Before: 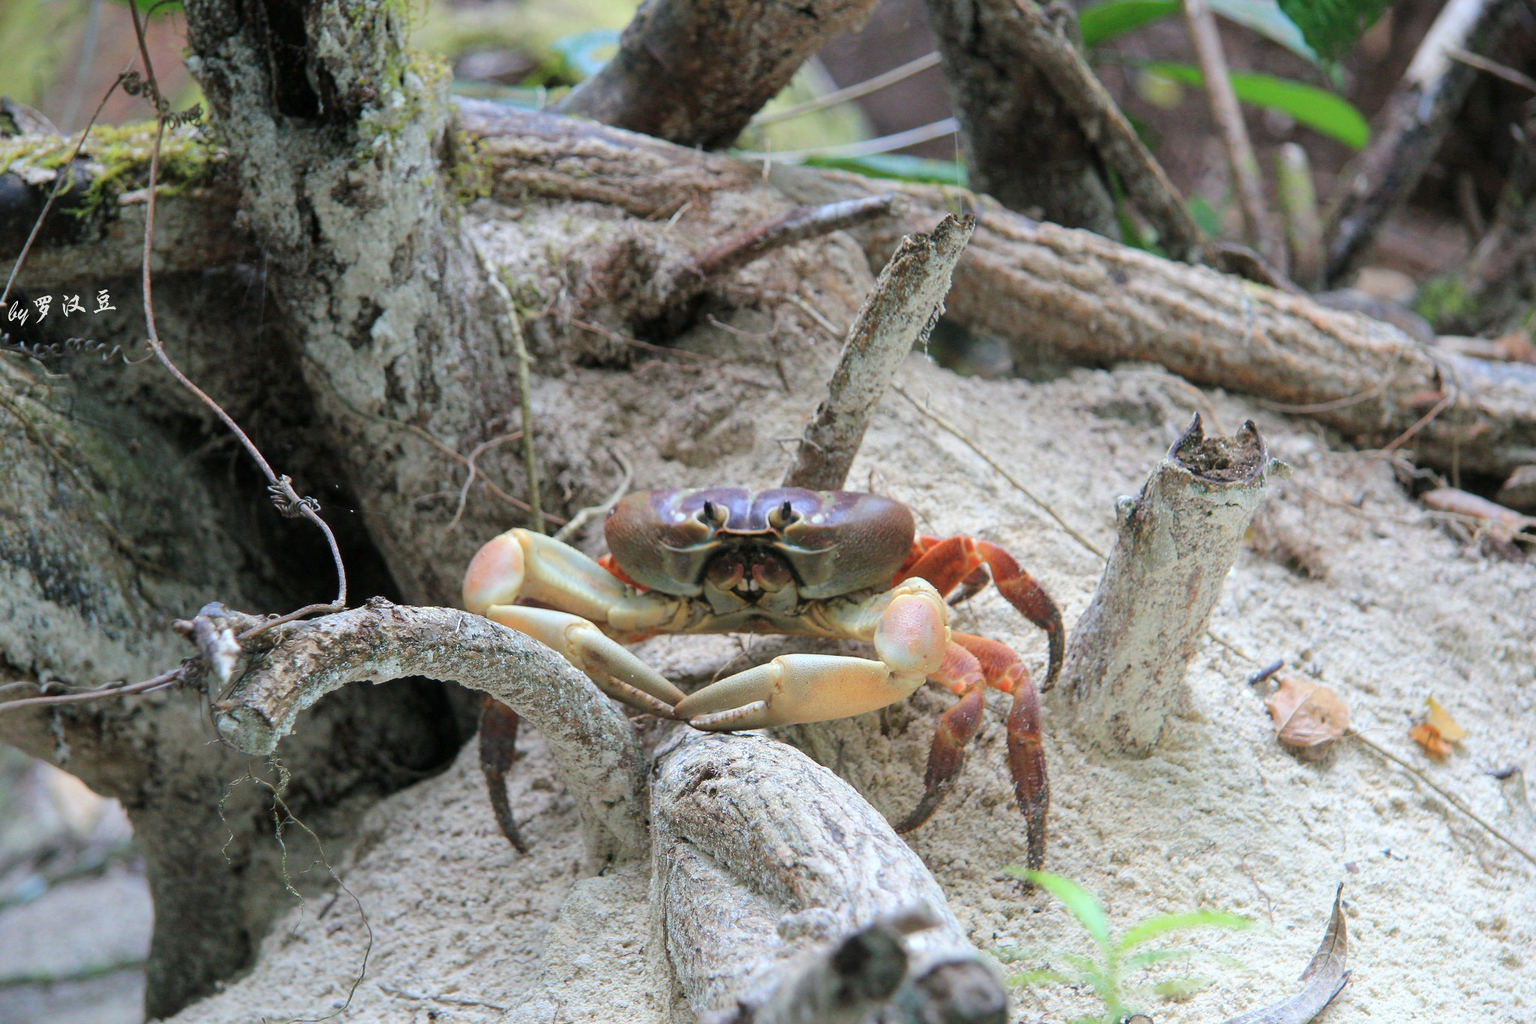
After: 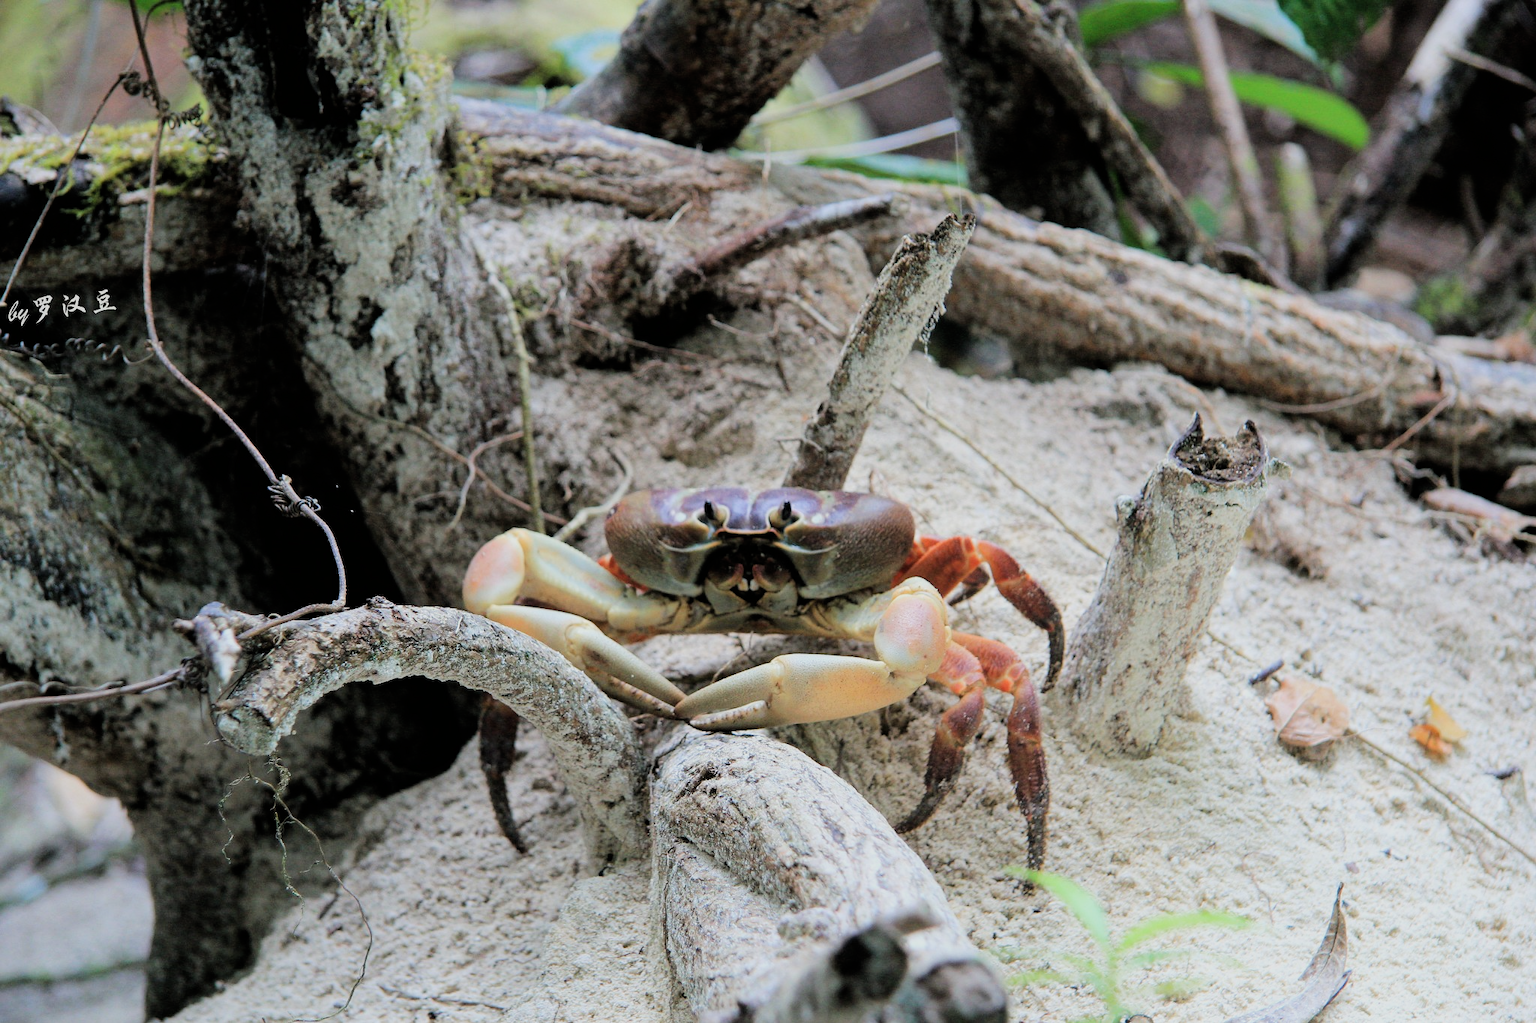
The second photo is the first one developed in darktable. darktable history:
filmic rgb: black relative exposure -5.13 EV, white relative exposure 3.98 EV, hardness 2.88, contrast 1.299, highlights saturation mix -28.56%
